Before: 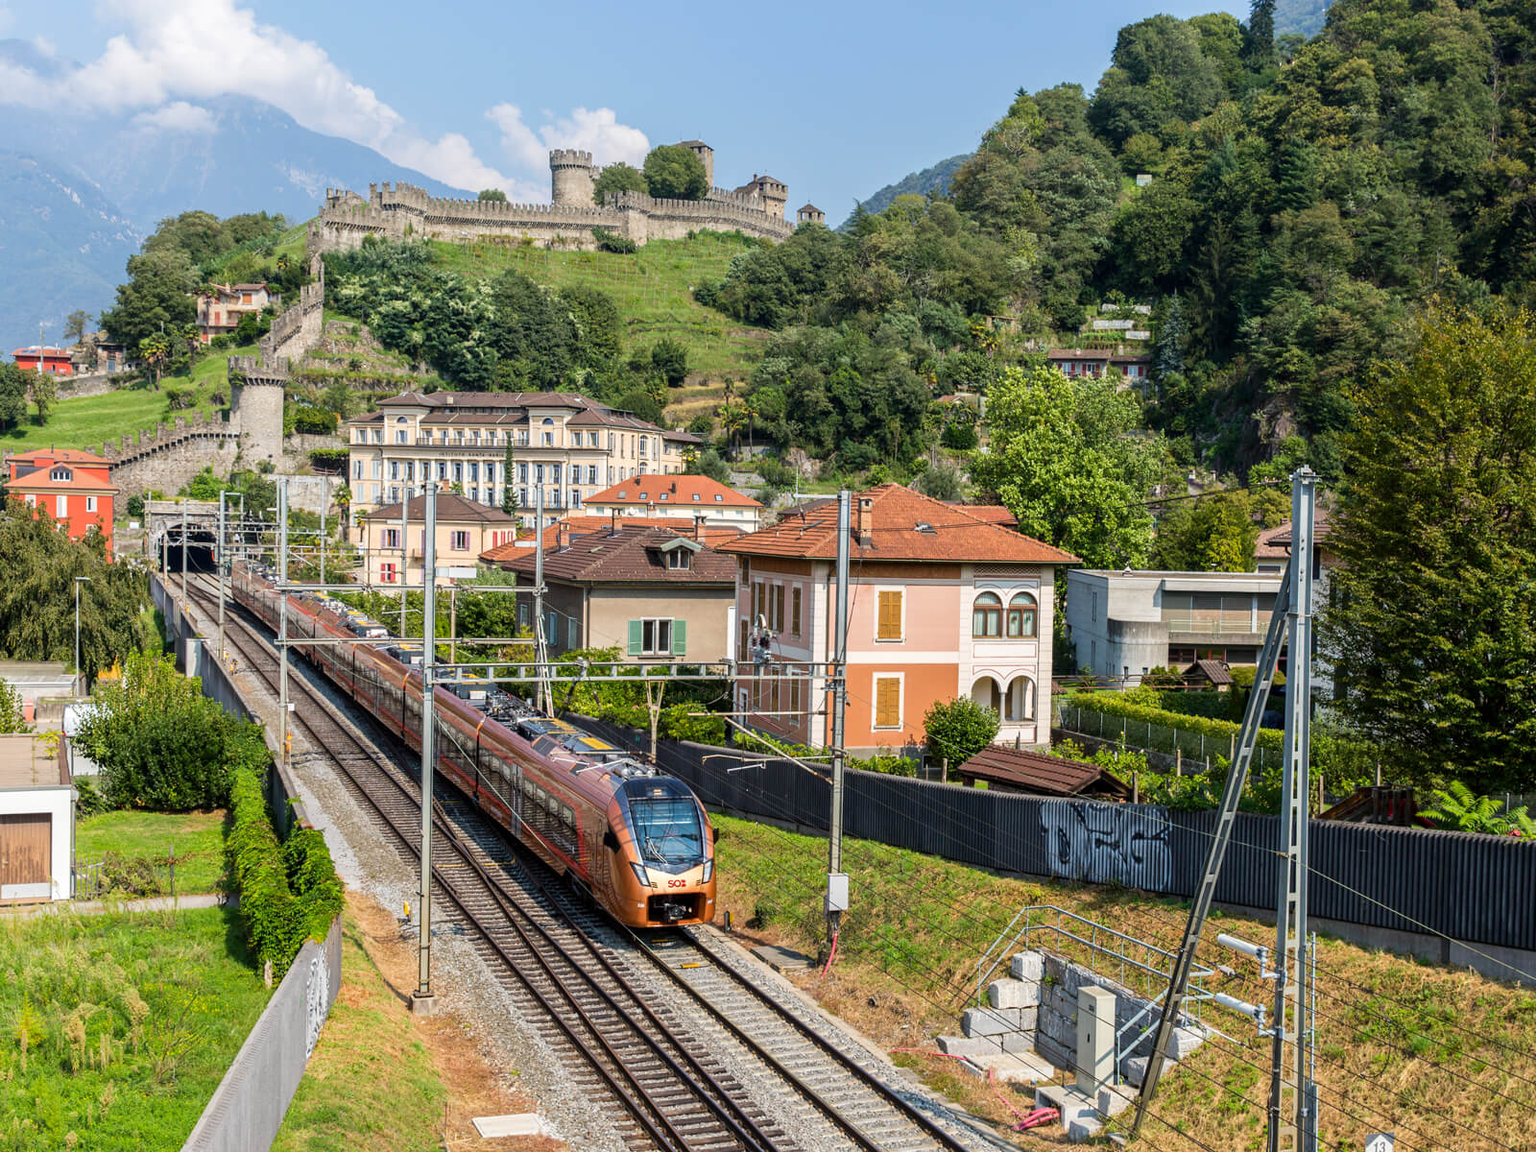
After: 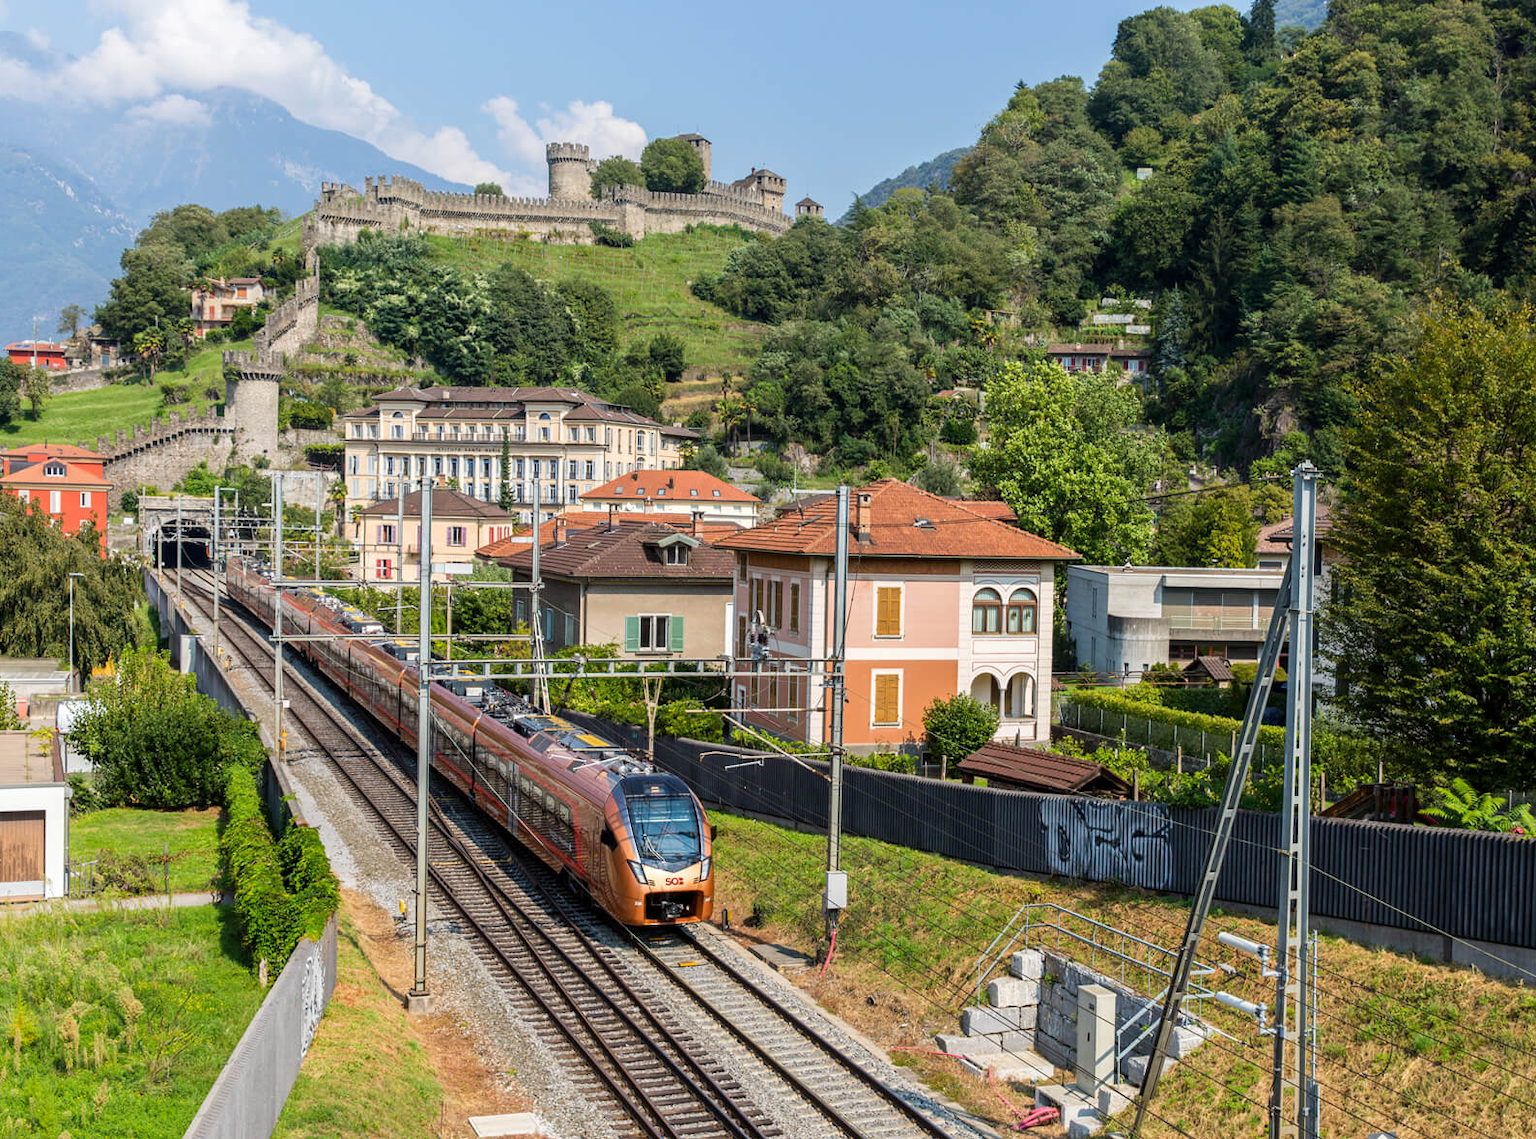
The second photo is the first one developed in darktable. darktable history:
crop: left 0.449%, top 0.746%, right 0.143%, bottom 0.881%
